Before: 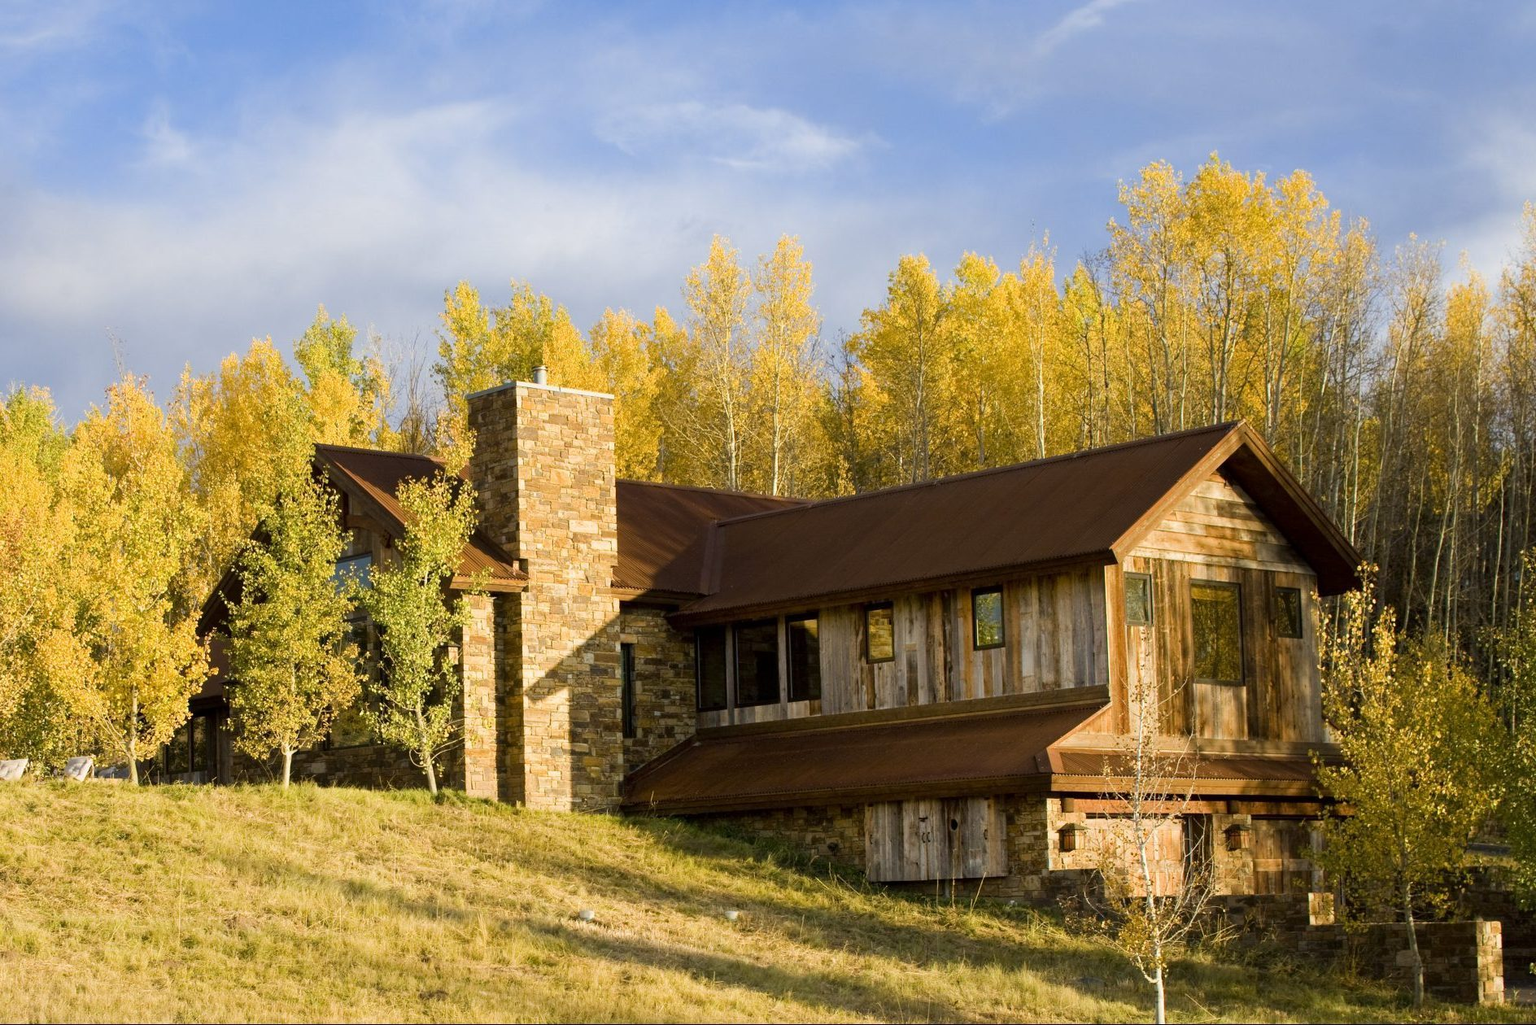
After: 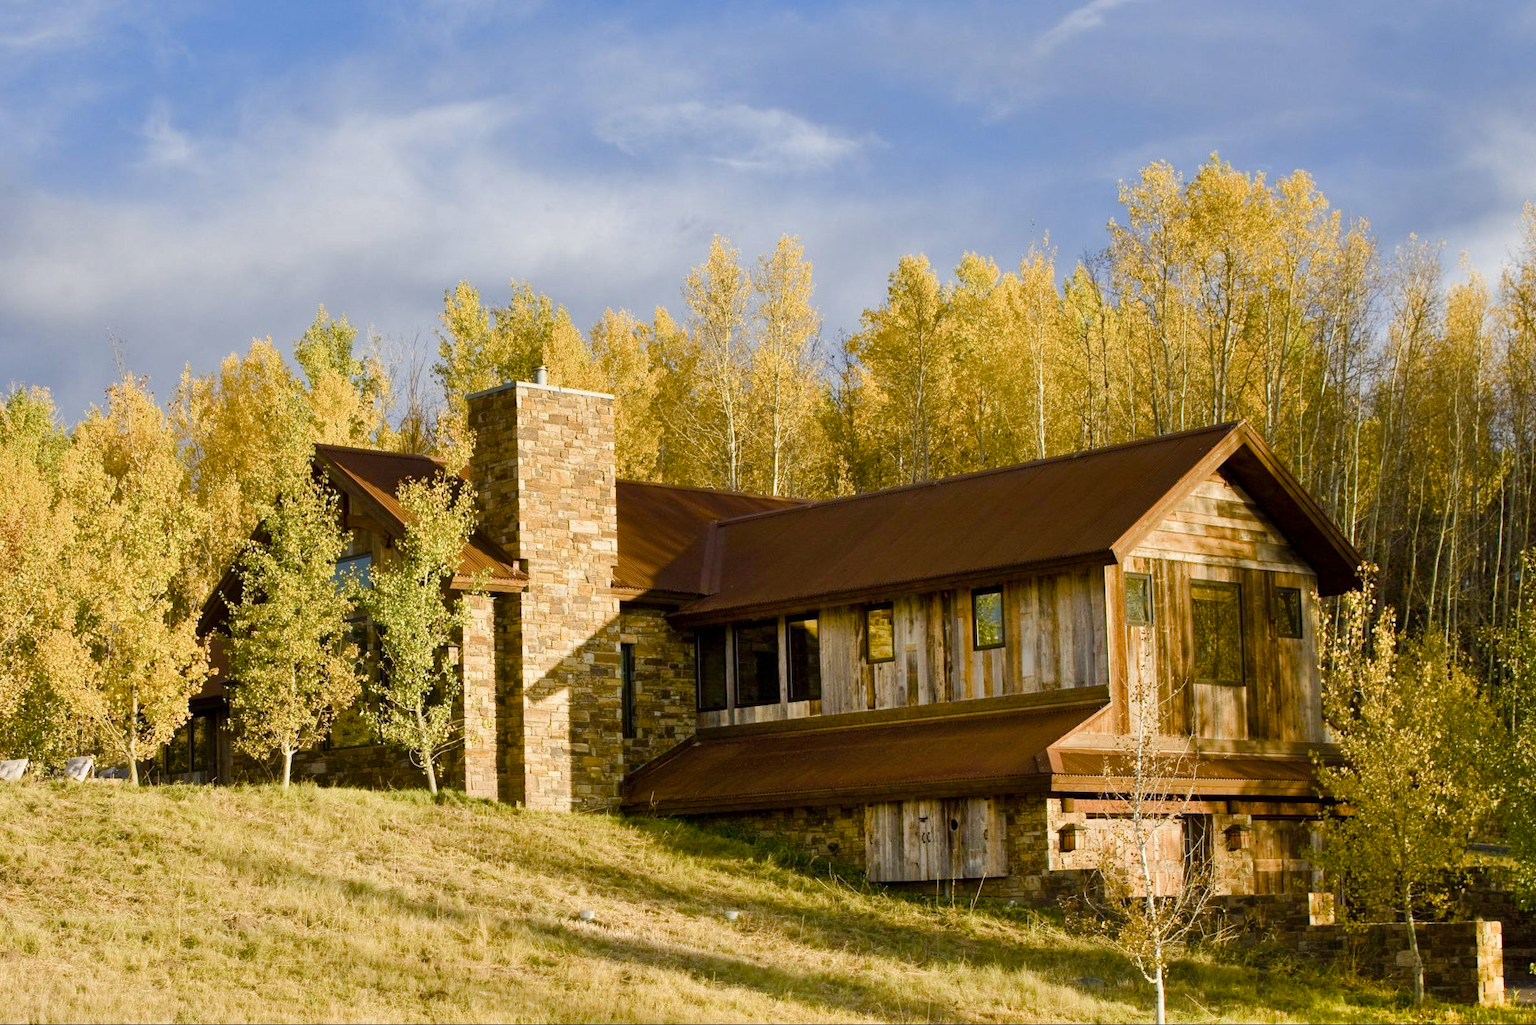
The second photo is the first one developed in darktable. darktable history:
contrast brightness saturation: saturation -0.055
shadows and highlights: highlights color adjustment 41.77%, soften with gaussian
color balance rgb: linear chroma grading › global chroma 8.963%, perceptual saturation grading › global saturation 20%, perceptual saturation grading › highlights -50.095%, perceptual saturation grading › shadows 30.668%, global vibrance 20%
contrast equalizer: y [[0.5 ×6], [0.5 ×6], [0.5, 0.5, 0.501, 0.545, 0.707, 0.863], [0 ×6], [0 ×6]]
tone equalizer: edges refinement/feathering 500, mask exposure compensation -1.57 EV, preserve details no
